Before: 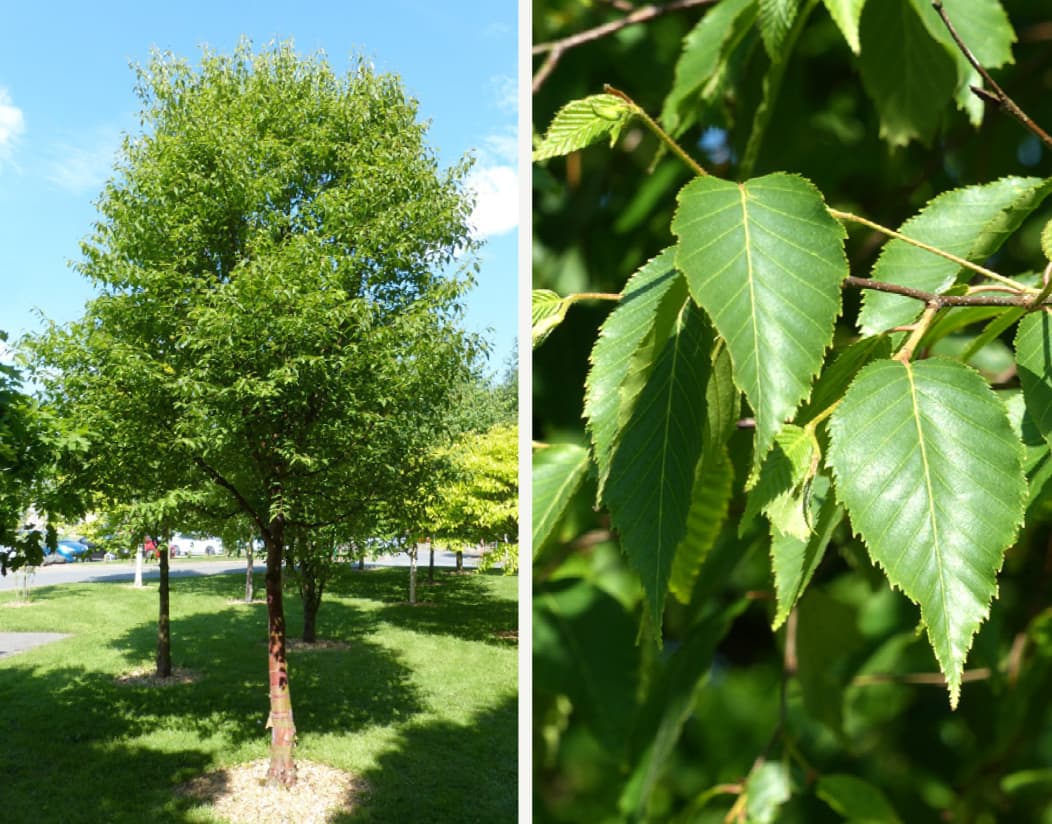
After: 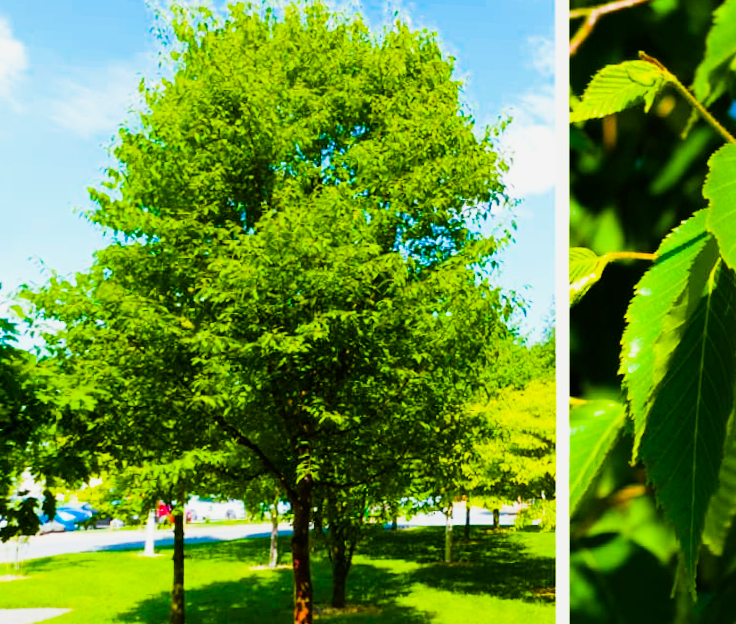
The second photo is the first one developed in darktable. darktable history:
rotate and perspective: rotation -0.013°, lens shift (vertical) -0.027, lens shift (horizontal) 0.178, crop left 0.016, crop right 0.989, crop top 0.082, crop bottom 0.918
color balance rgb: linear chroma grading › global chroma 20%, perceptual saturation grading › global saturation 65%, perceptual saturation grading › highlights 50%, perceptual saturation grading › shadows 30%, perceptual brilliance grading › global brilliance 12%, perceptual brilliance grading › highlights 15%, global vibrance 20%
sigmoid: on, module defaults
crop: right 28.885%, bottom 16.626%
